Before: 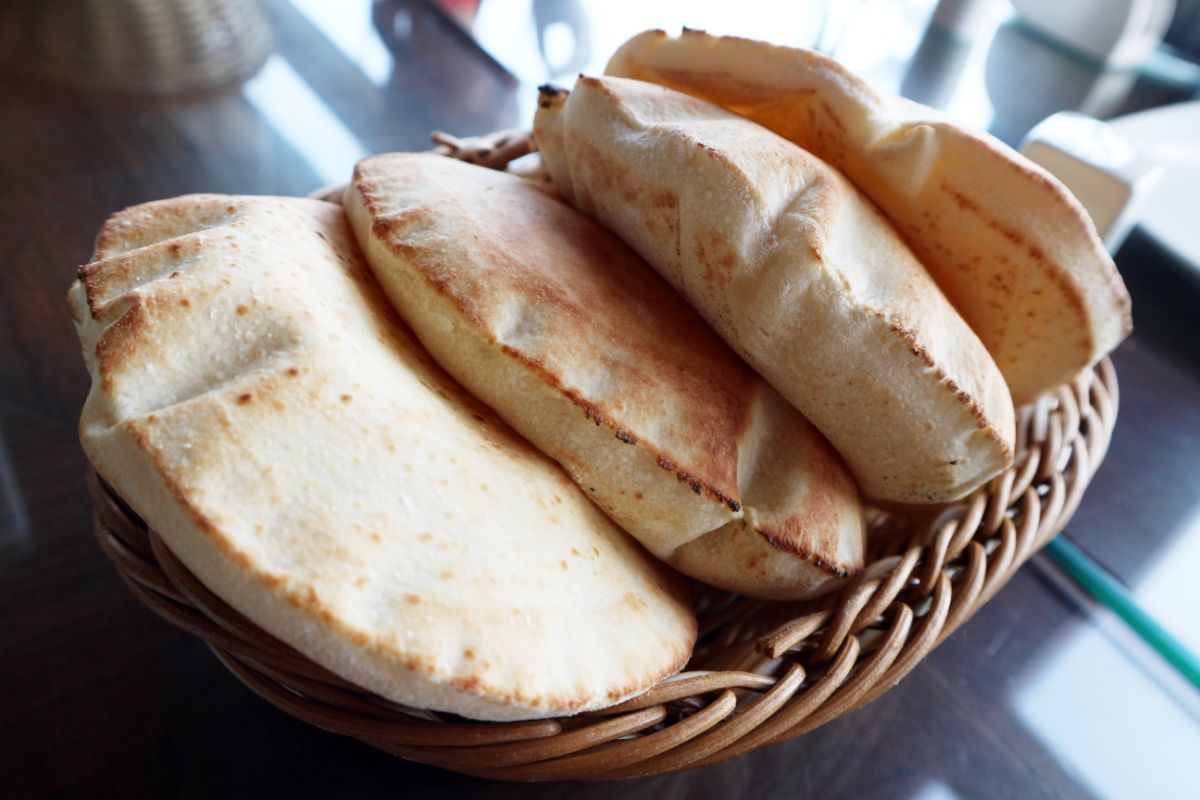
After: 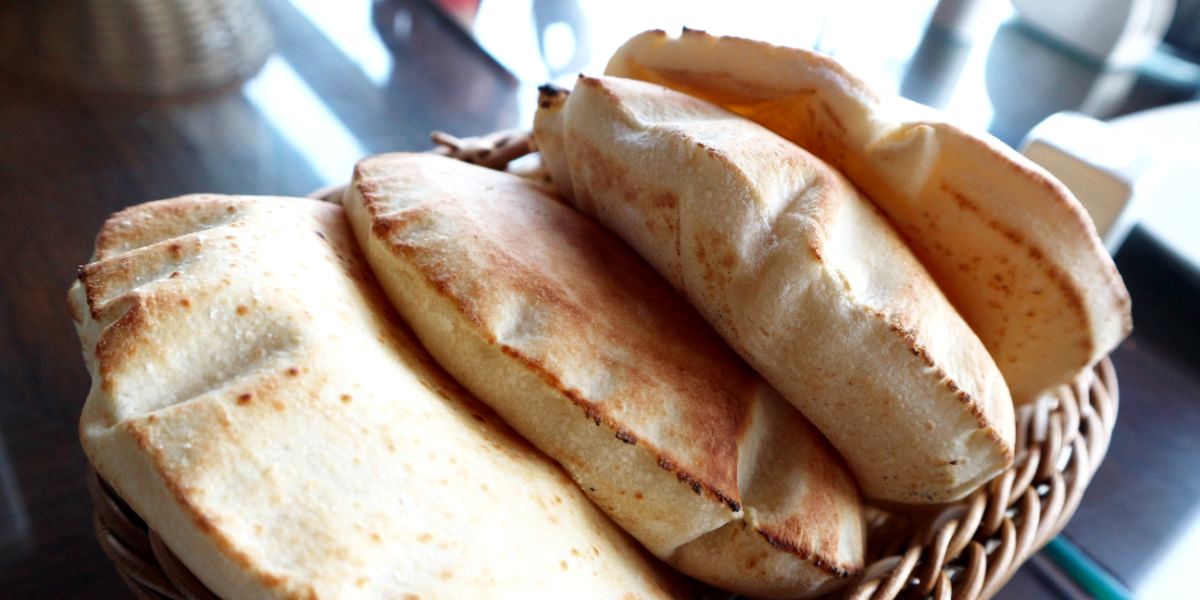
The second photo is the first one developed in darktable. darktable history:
crop: bottom 24.988%
color balance: contrast 10%
exposure: black level correction 0.001, compensate highlight preservation false
